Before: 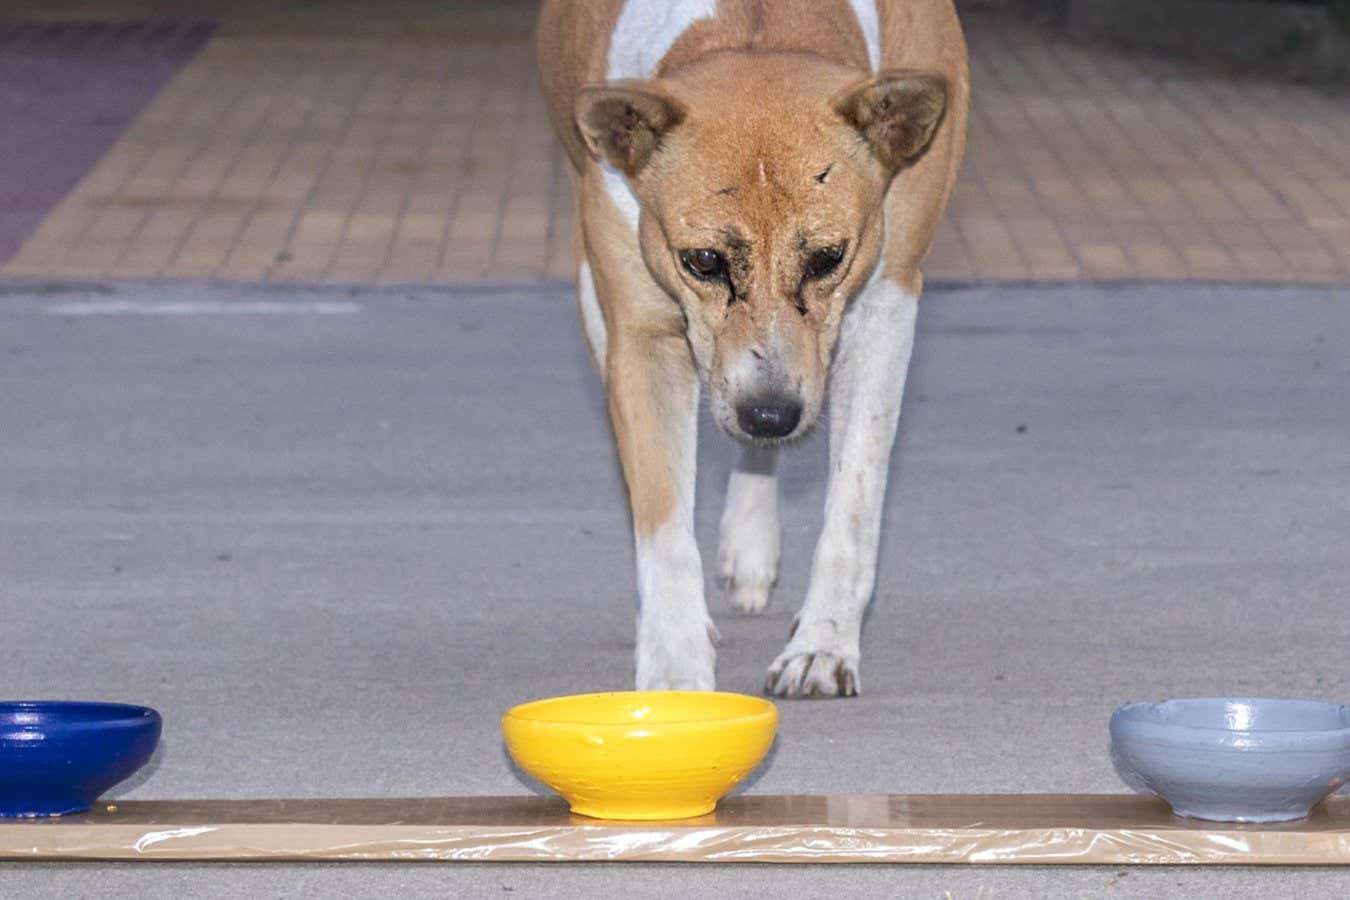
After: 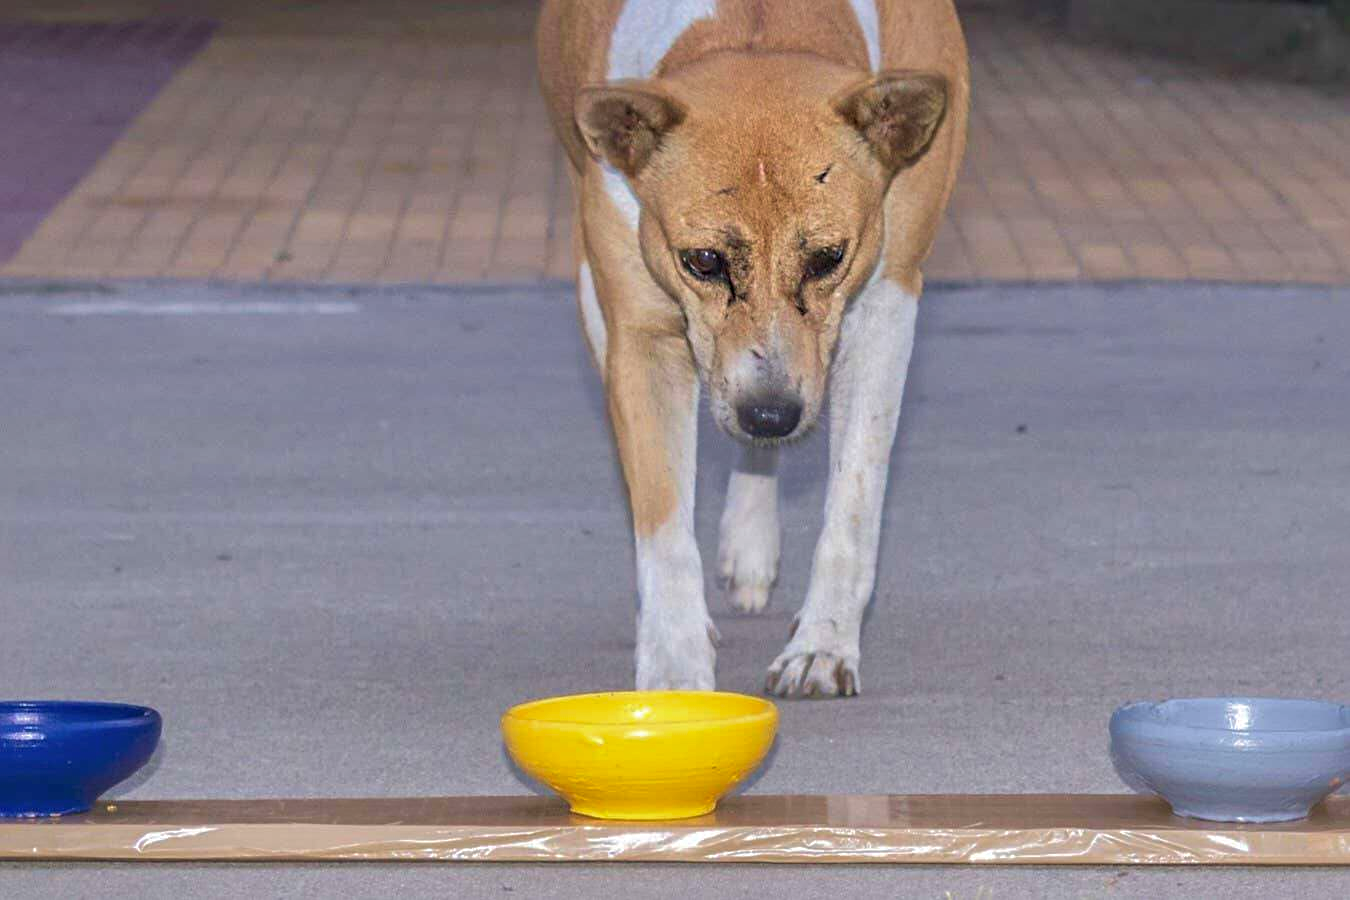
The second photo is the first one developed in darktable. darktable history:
sharpen: amount 0.2
shadows and highlights: shadows 40, highlights -60
velvia: on, module defaults
